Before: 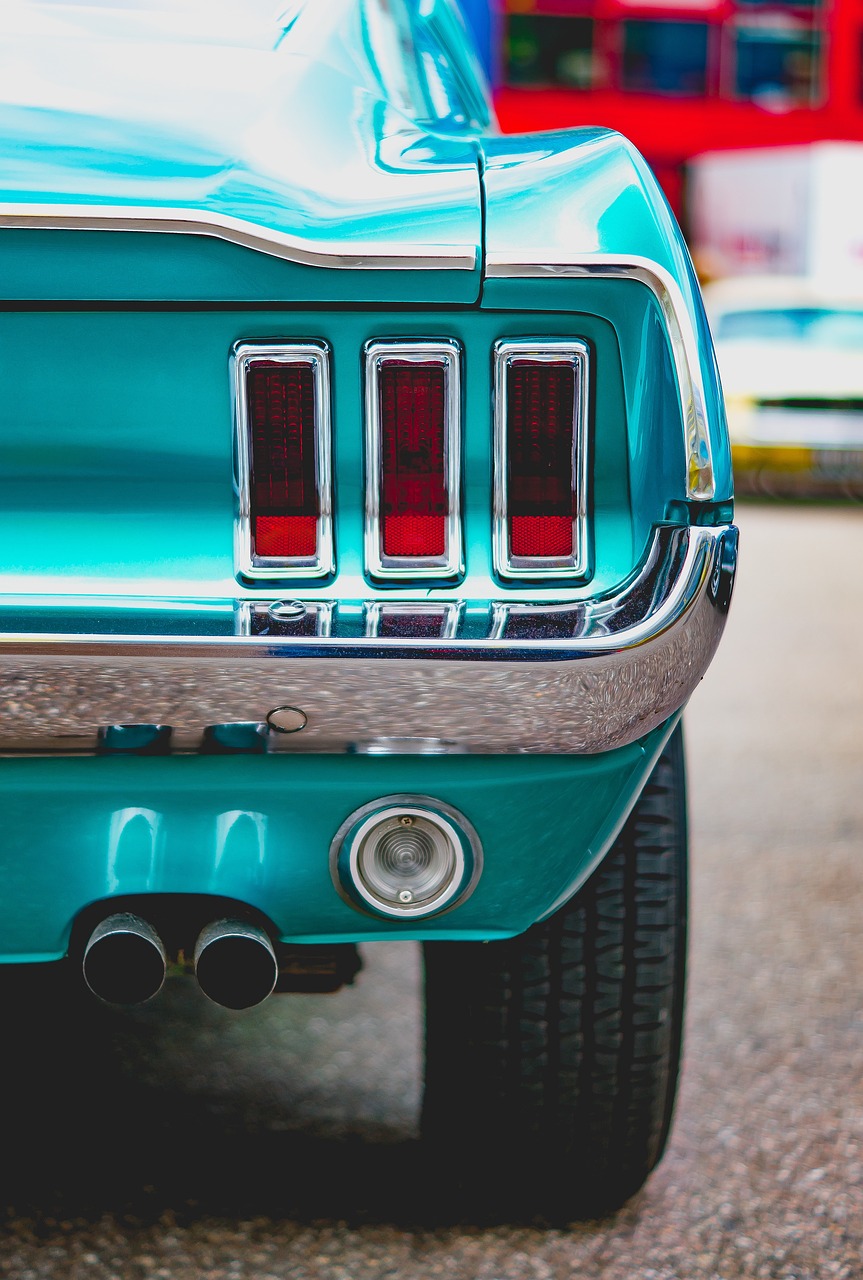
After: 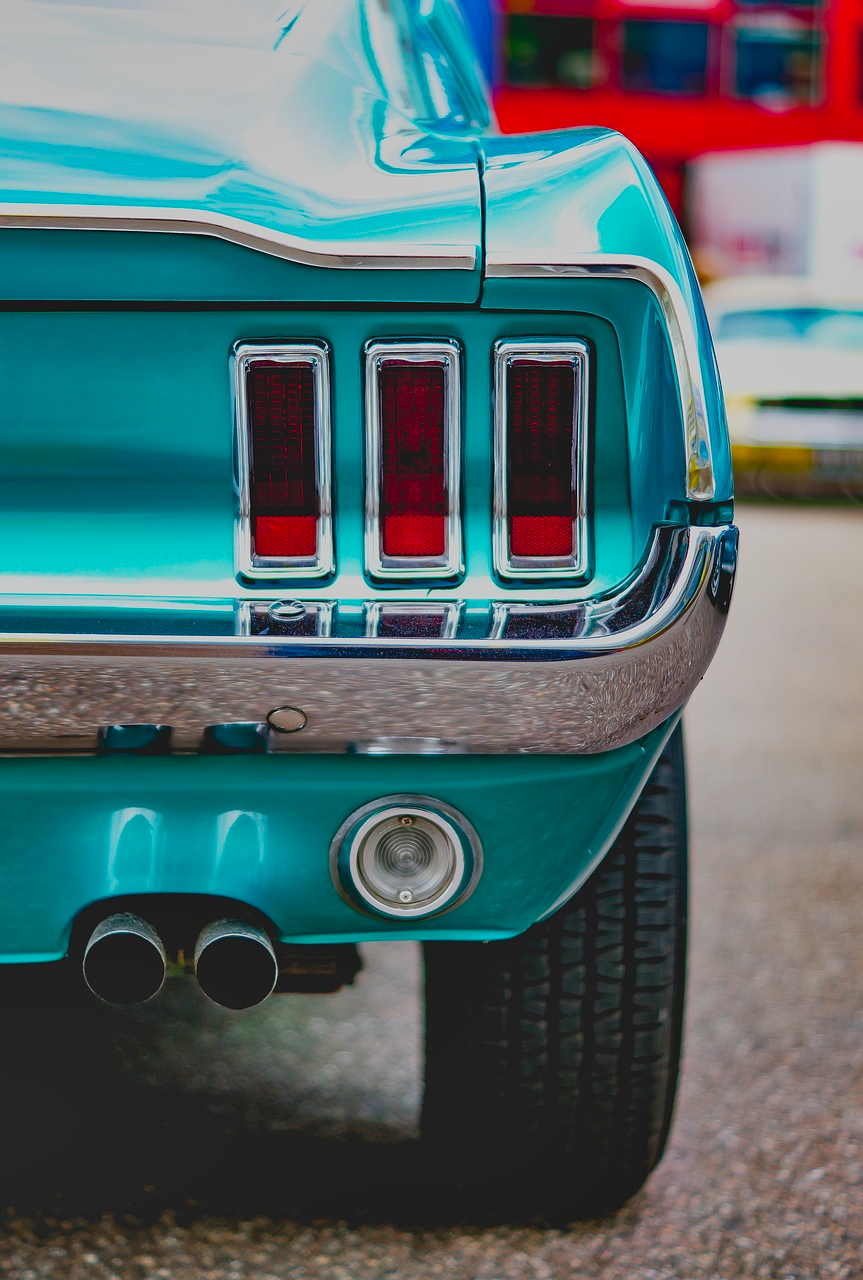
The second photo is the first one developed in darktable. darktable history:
shadows and highlights: low approximation 0.01, soften with gaussian
exposure: exposure -0.488 EV, compensate highlight preservation false
contrast brightness saturation: saturation 0.129
